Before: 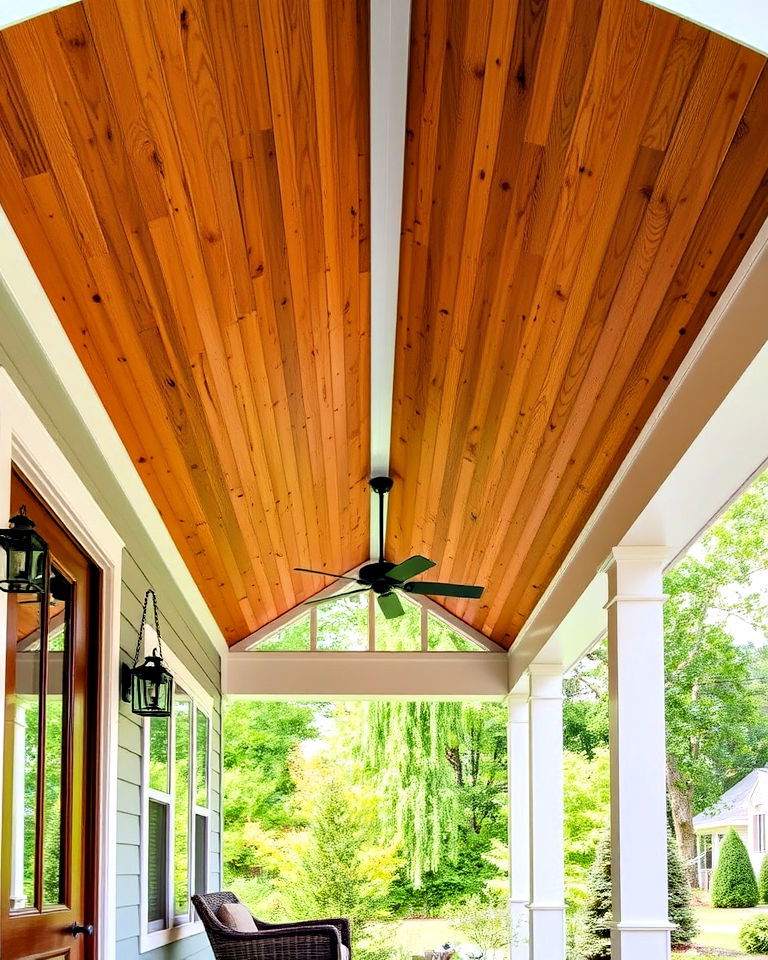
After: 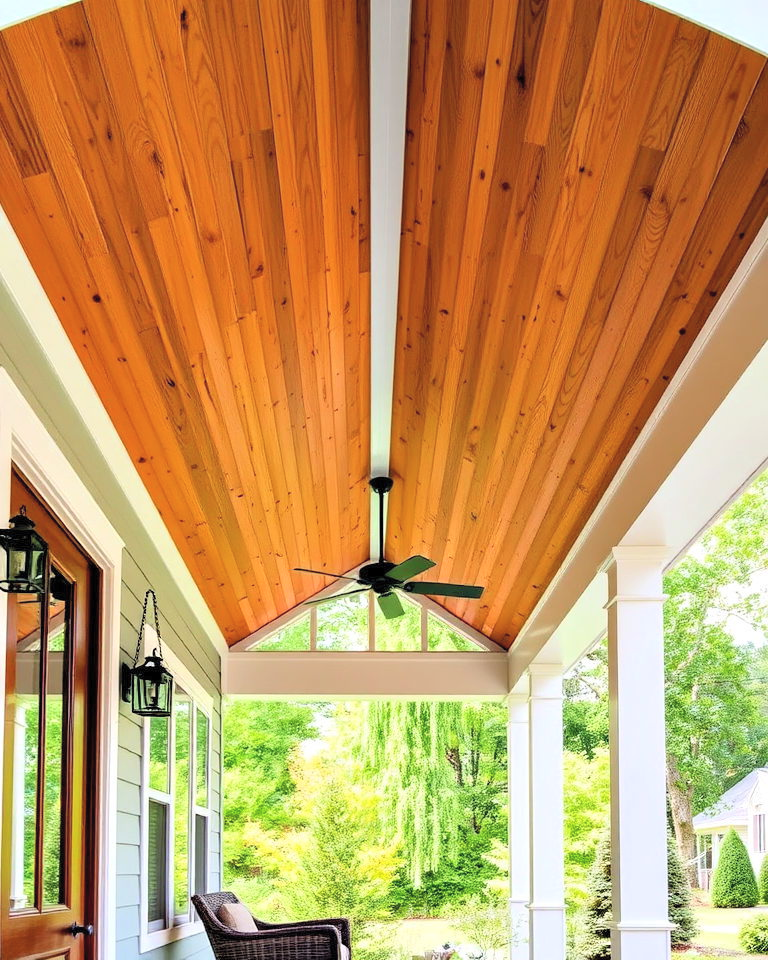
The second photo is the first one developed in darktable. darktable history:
contrast brightness saturation: brightness 0.144
